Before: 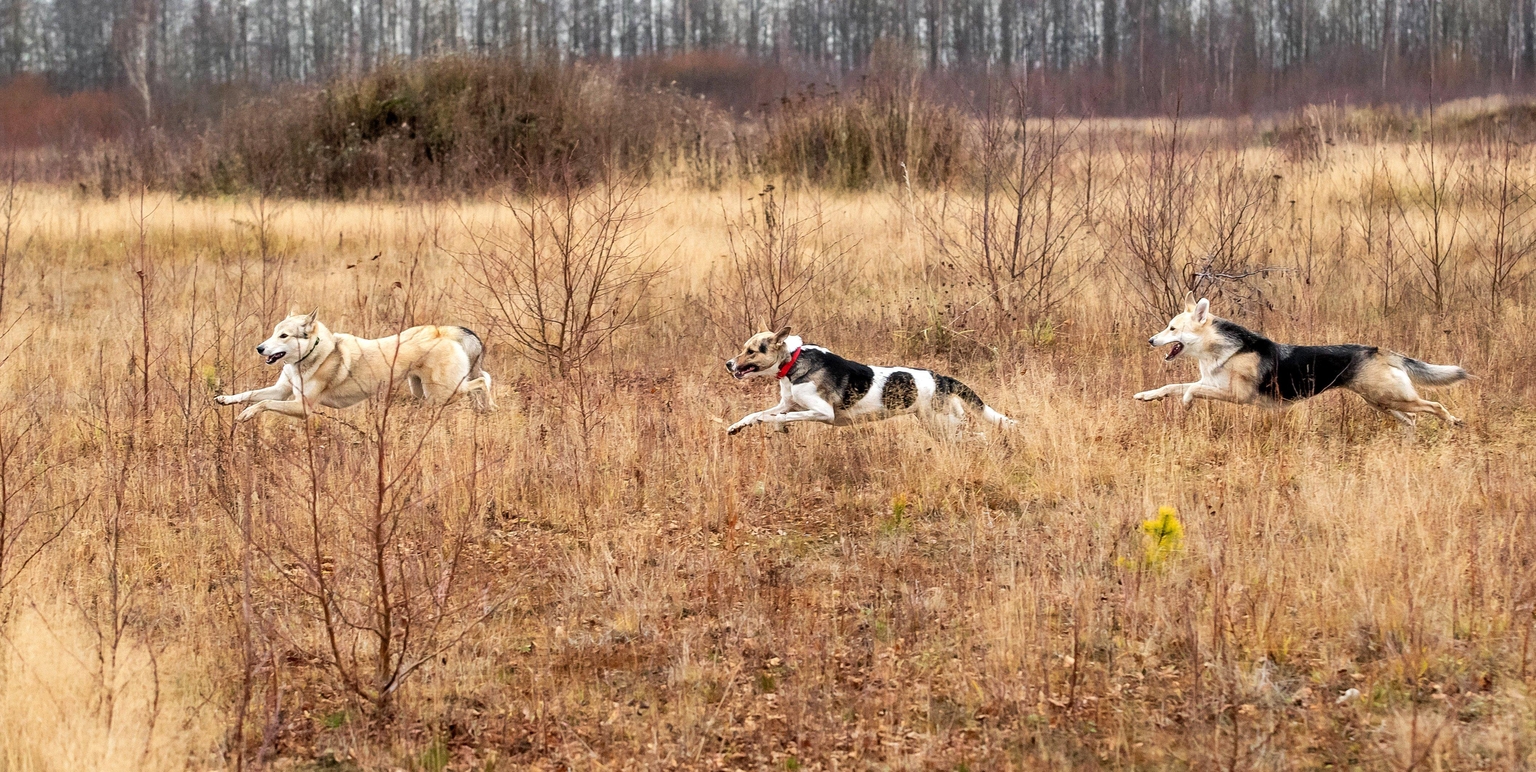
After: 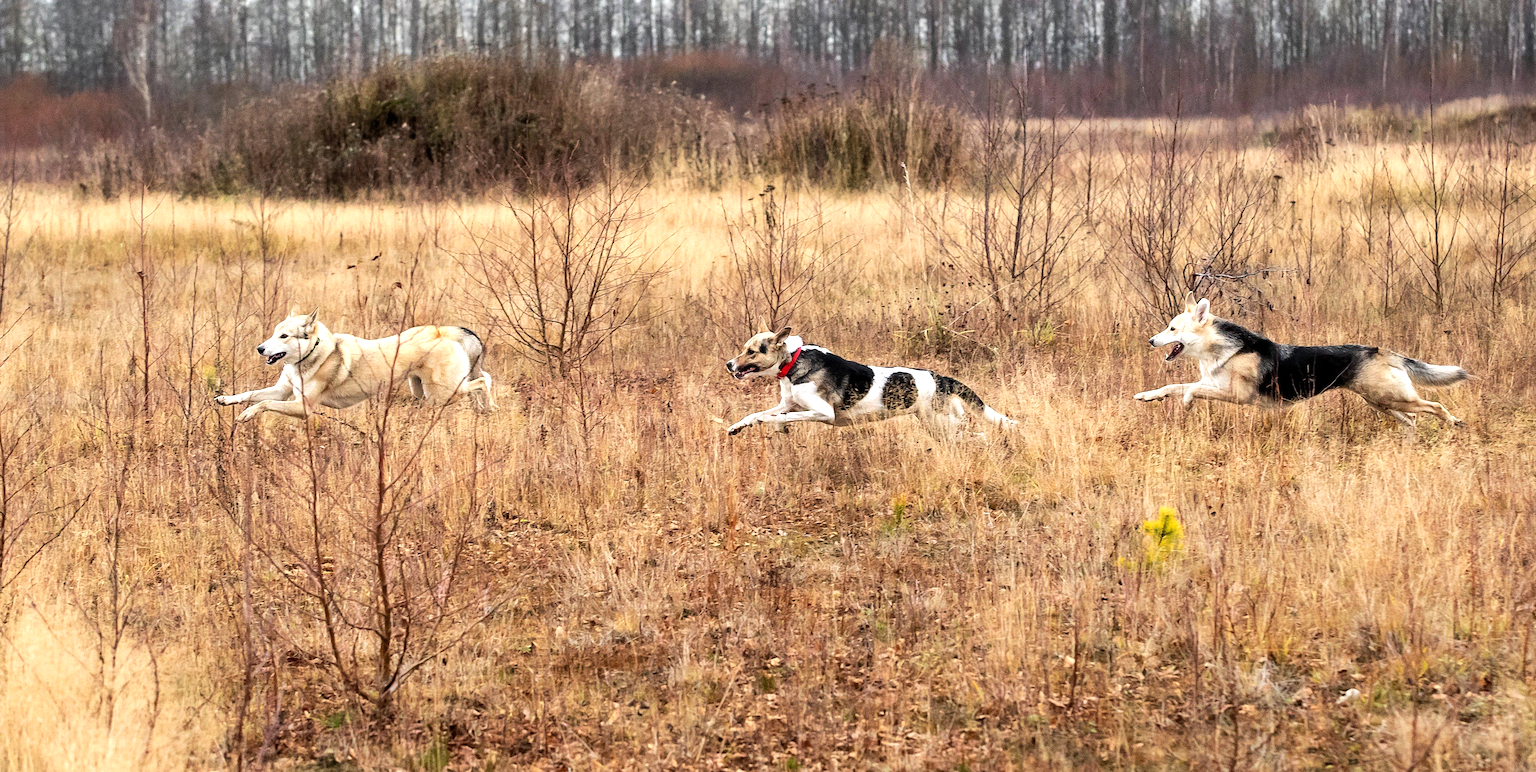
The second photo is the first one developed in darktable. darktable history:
tone equalizer: -8 EV -0.387 EV, -7 EV -0.383 EV, -6 EV -0.349 EV, -5 EV -0.239 EV, -3 EV 0.219 EV, -2 EV 0.309 EV, -1 EV 0.385 EV, +0 EV 0.433 EV, edges refinement/feathering 500, mask exposure compensation -1.57 EV, preserve details no
